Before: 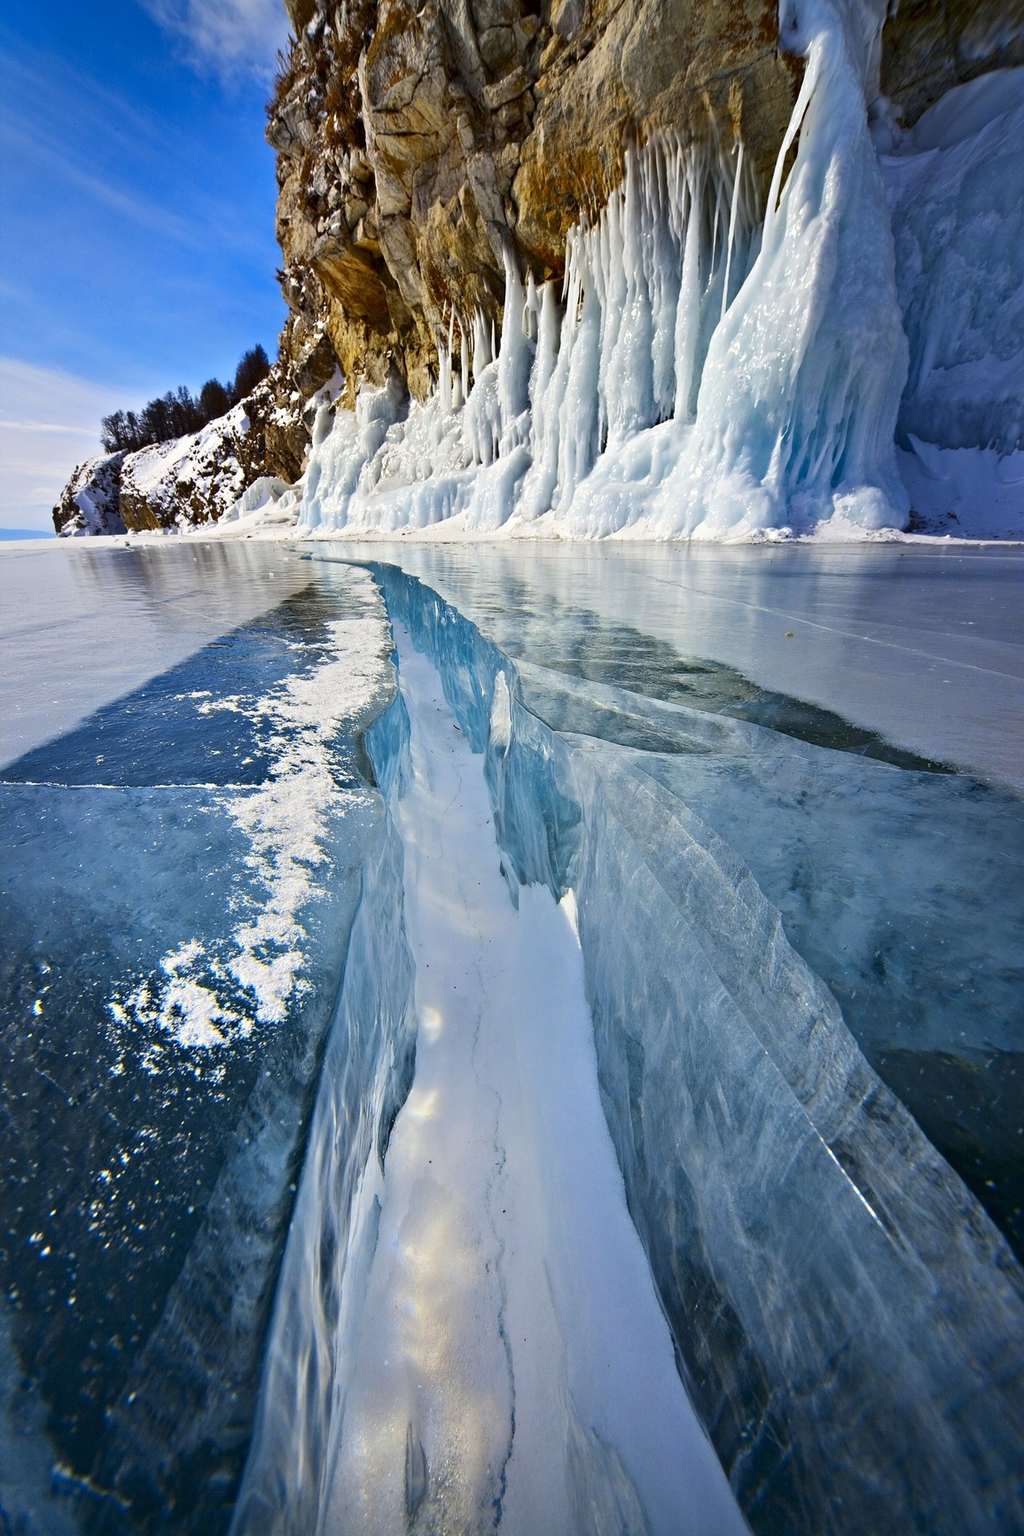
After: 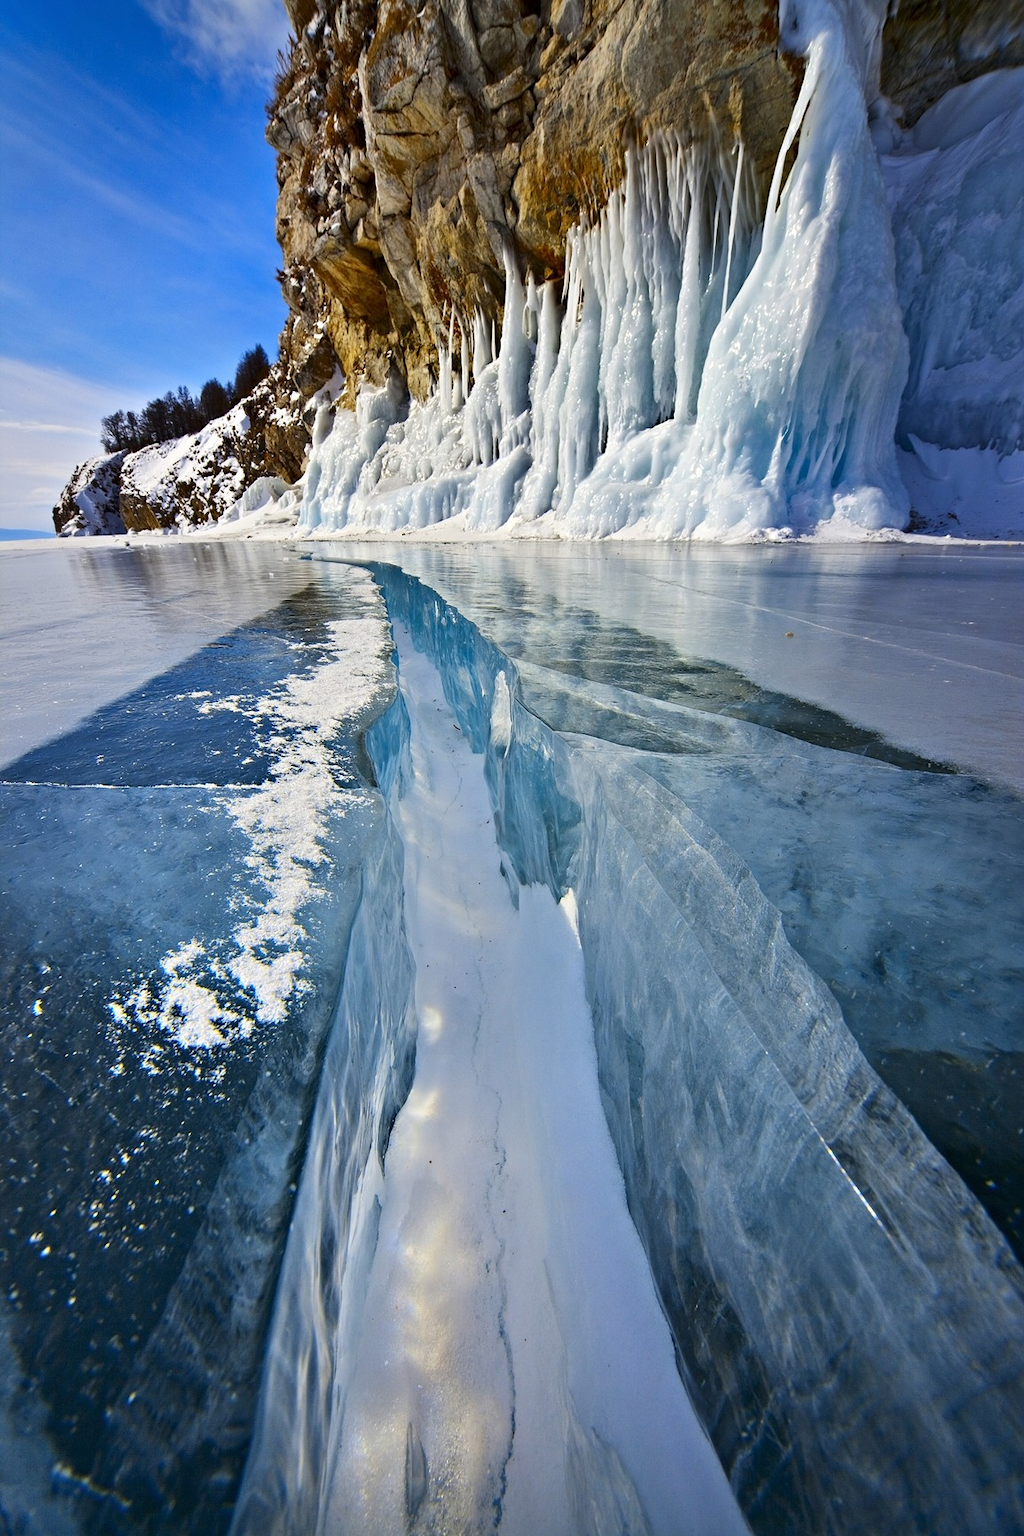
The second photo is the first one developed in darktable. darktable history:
shadows and highlights: shadows 24.94, highlights -48.06, soften with gaussian
